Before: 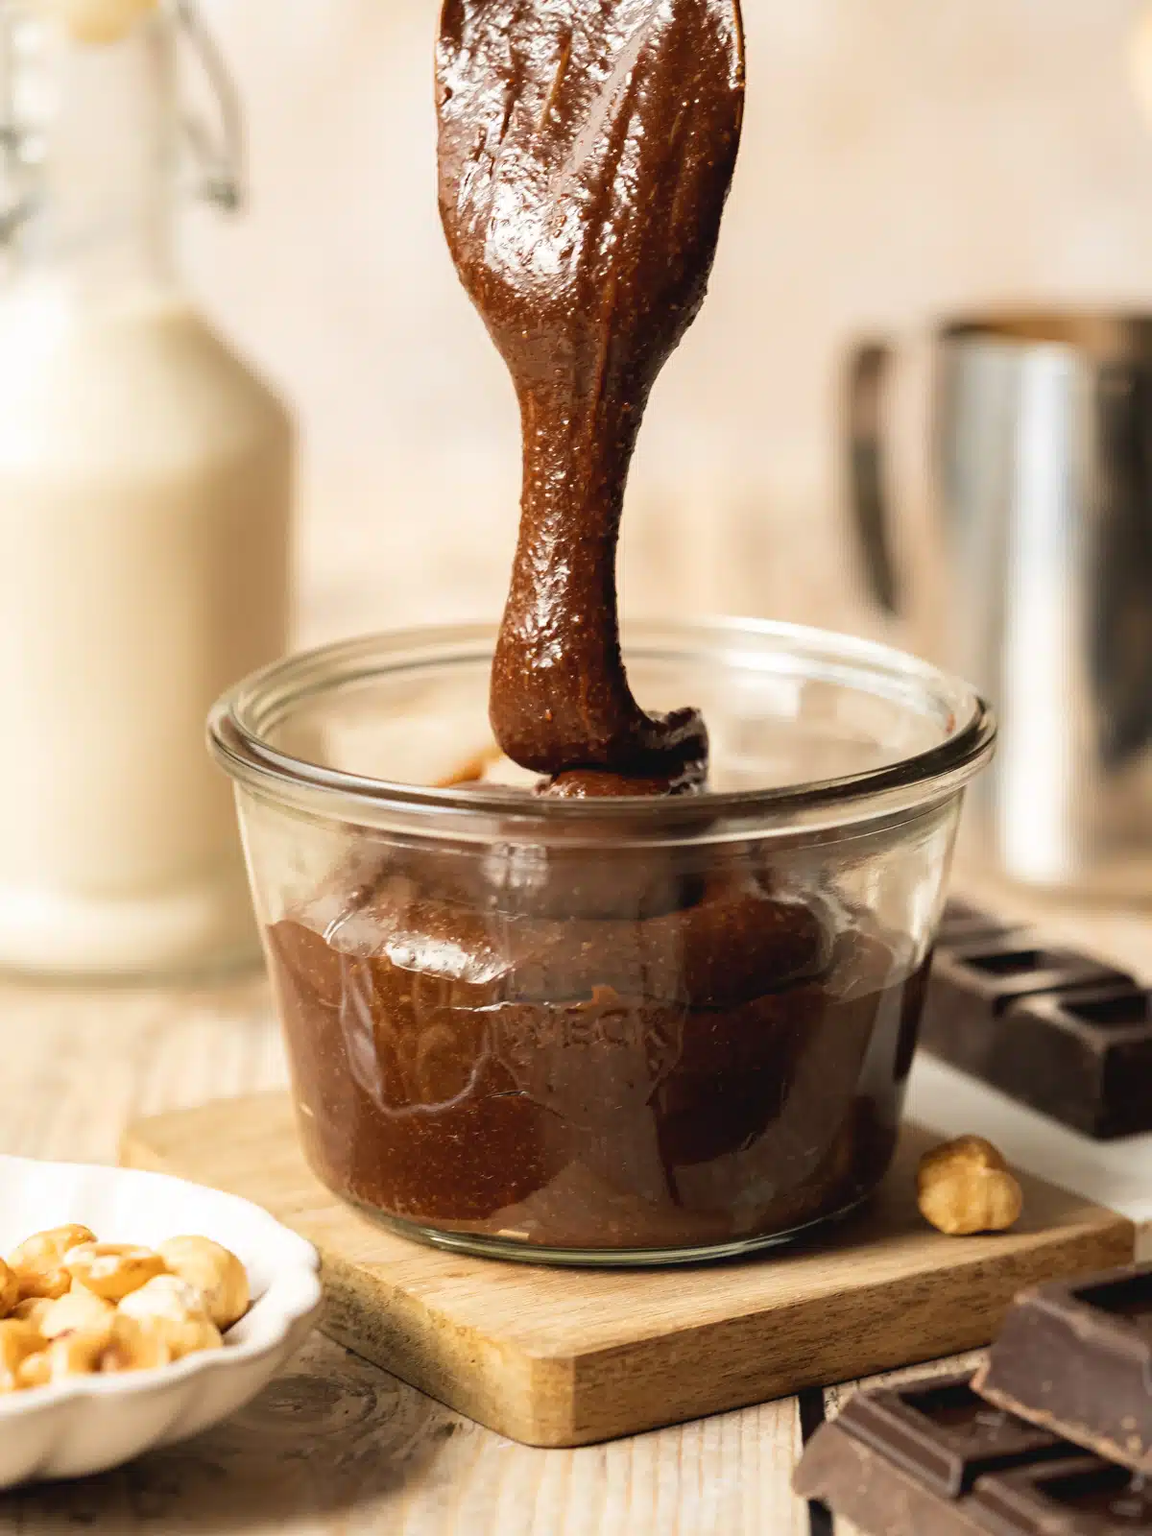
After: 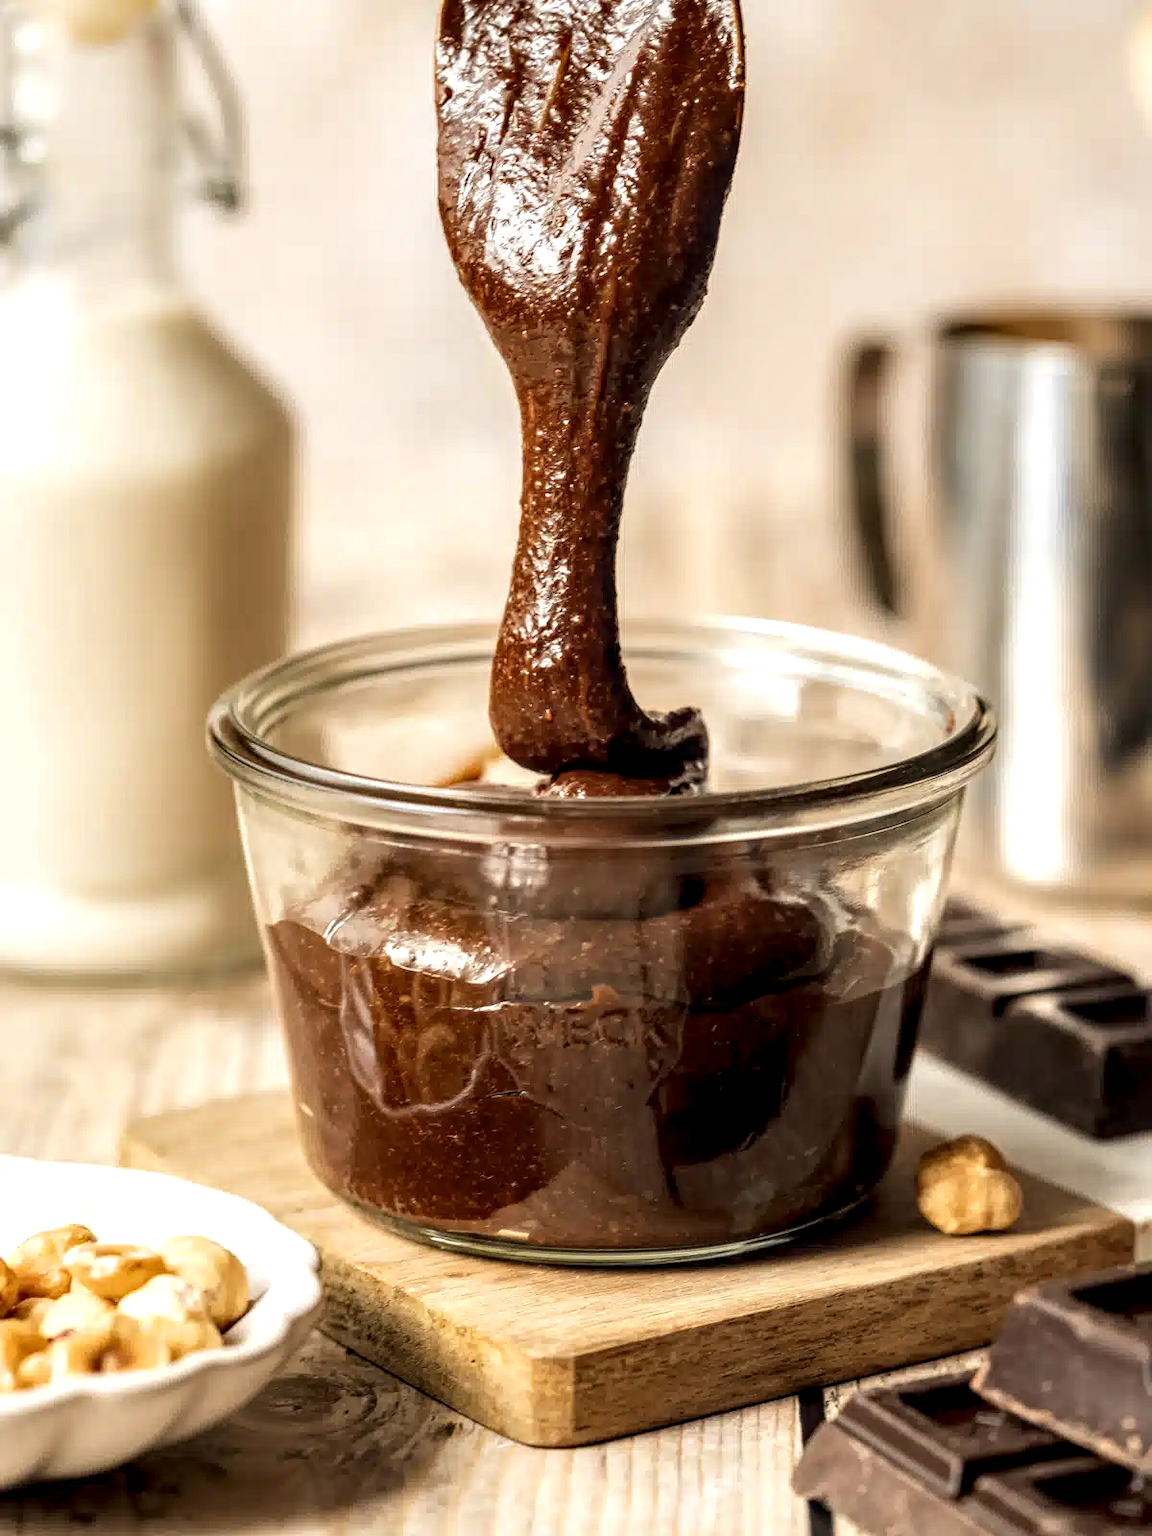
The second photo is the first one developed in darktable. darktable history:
local contrast: highlights 78%, shadows 56%, detail 174%, midtone range 0.421
